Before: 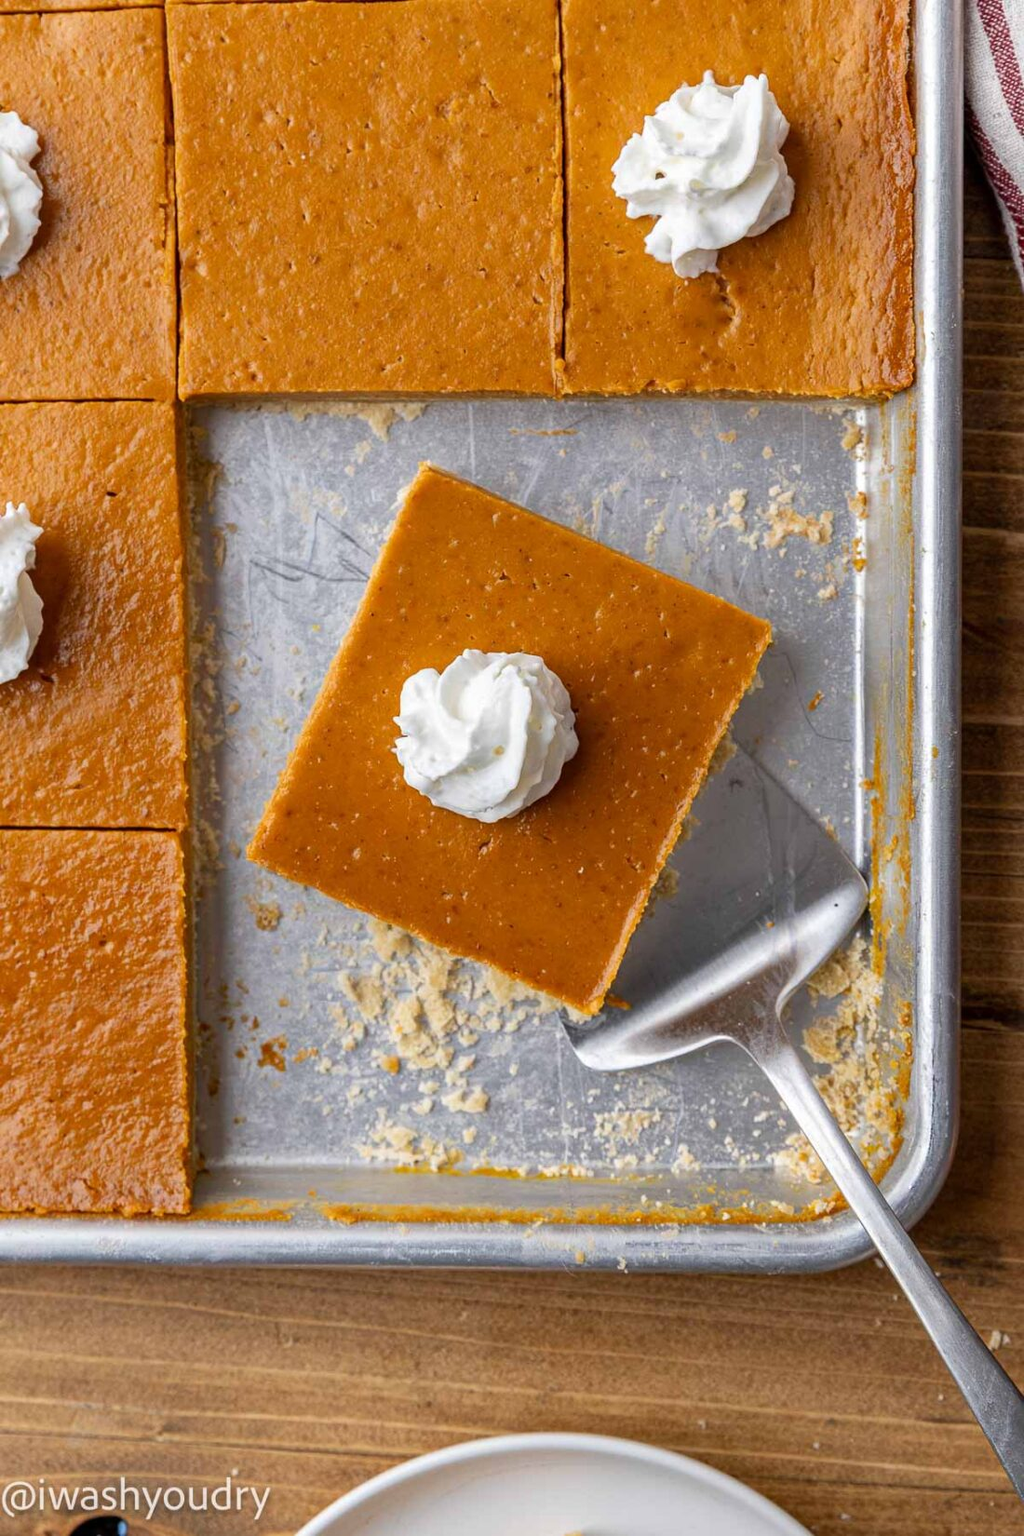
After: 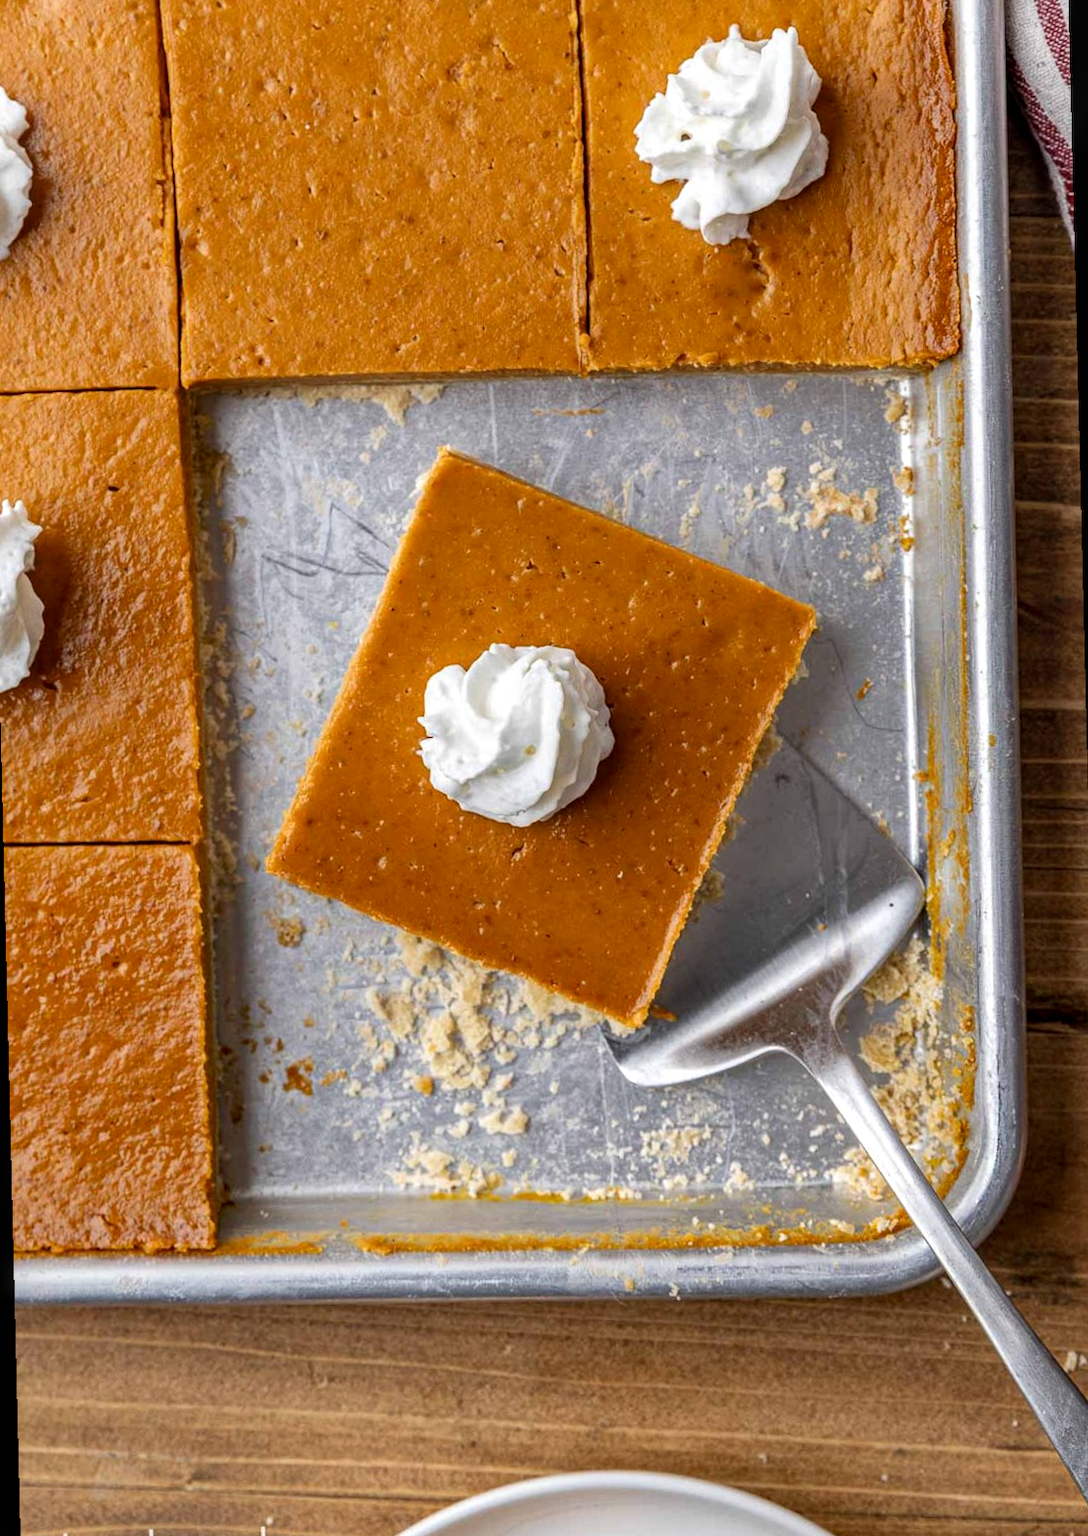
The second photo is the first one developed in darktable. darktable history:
local contrast: on, module defaults
rotate and perspective: rotation -1.42°, crop left 0.016, crop right 0.984, crop top 0.035, crop bottom 0.965
